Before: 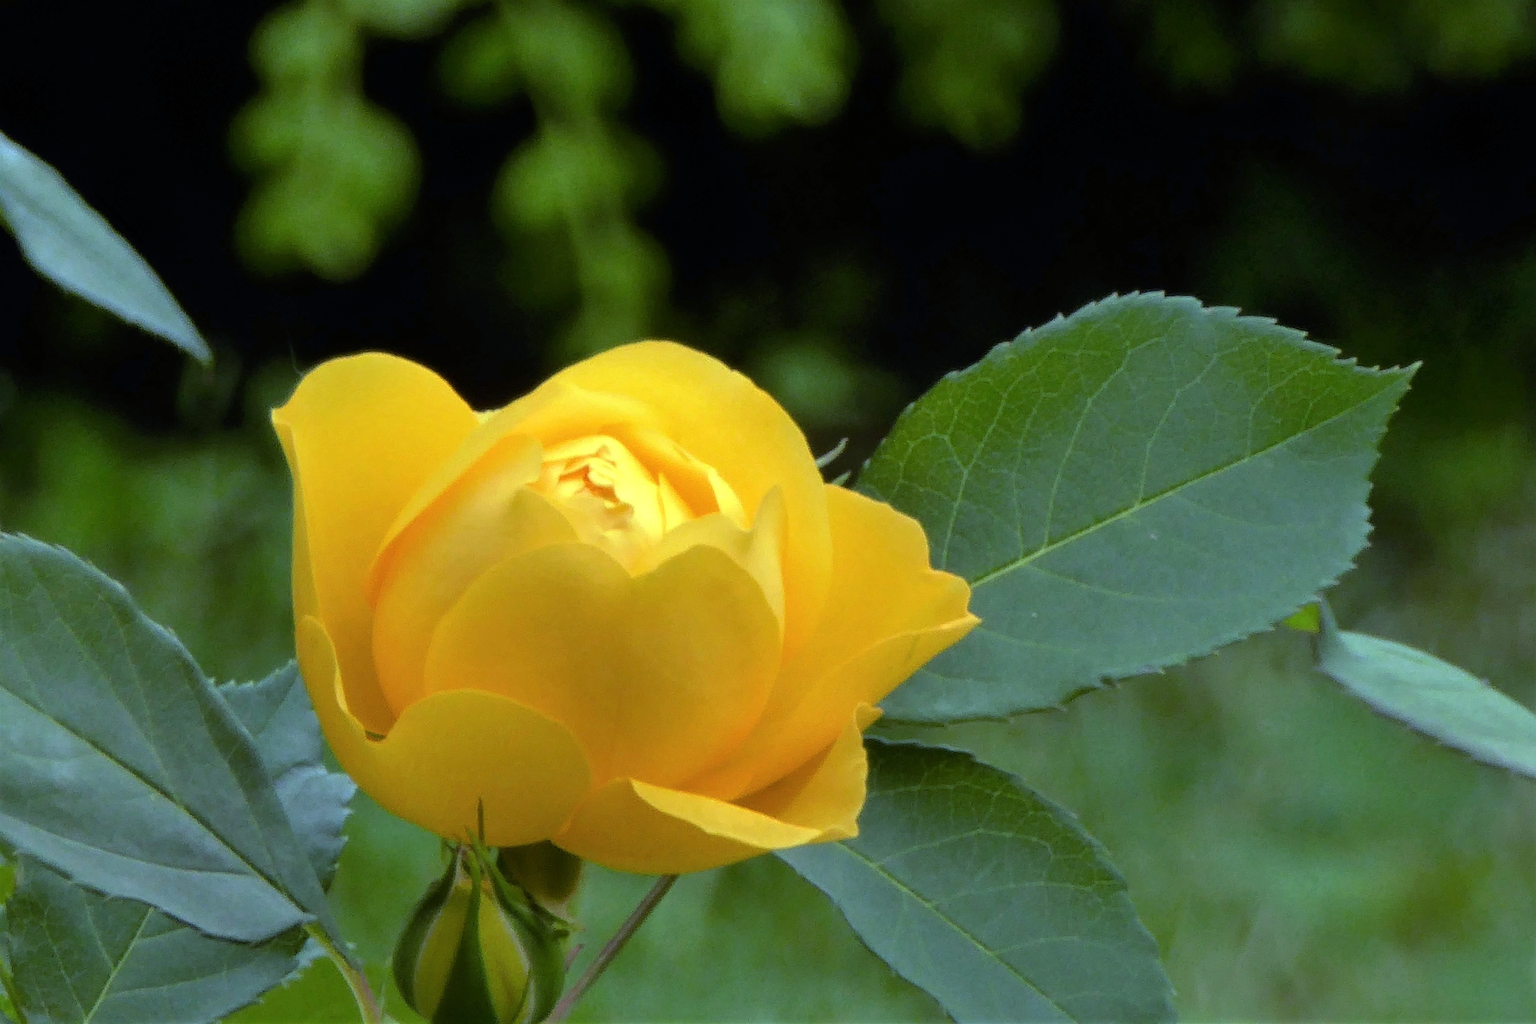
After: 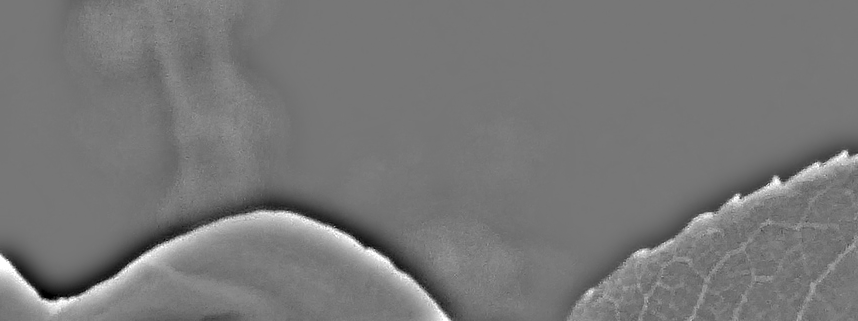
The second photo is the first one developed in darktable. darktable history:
exposure: black level correction -0.041, exposure 0.064 EV, compensate highlight preservation false
crop: left 28.64%, top 16.832%, right 26.637%, bottom 58.055%
white balance: emerald 1
highpass: sharpness 49.79%, contrast boost 49.79%
